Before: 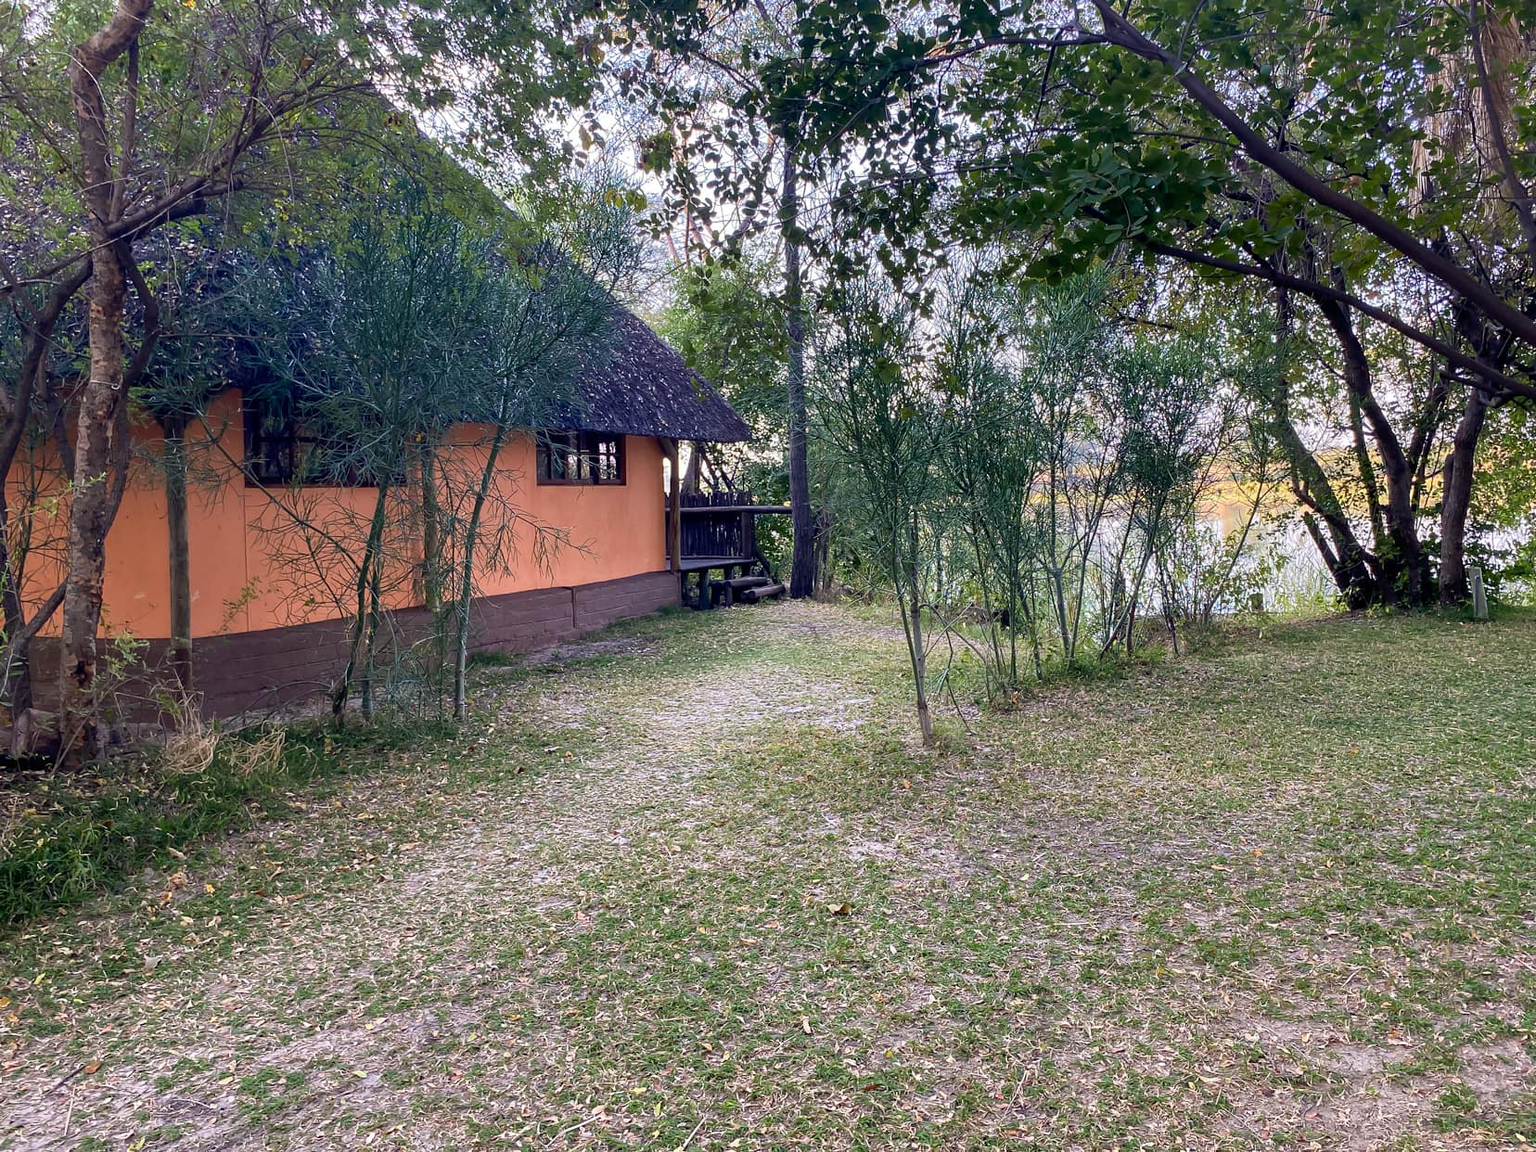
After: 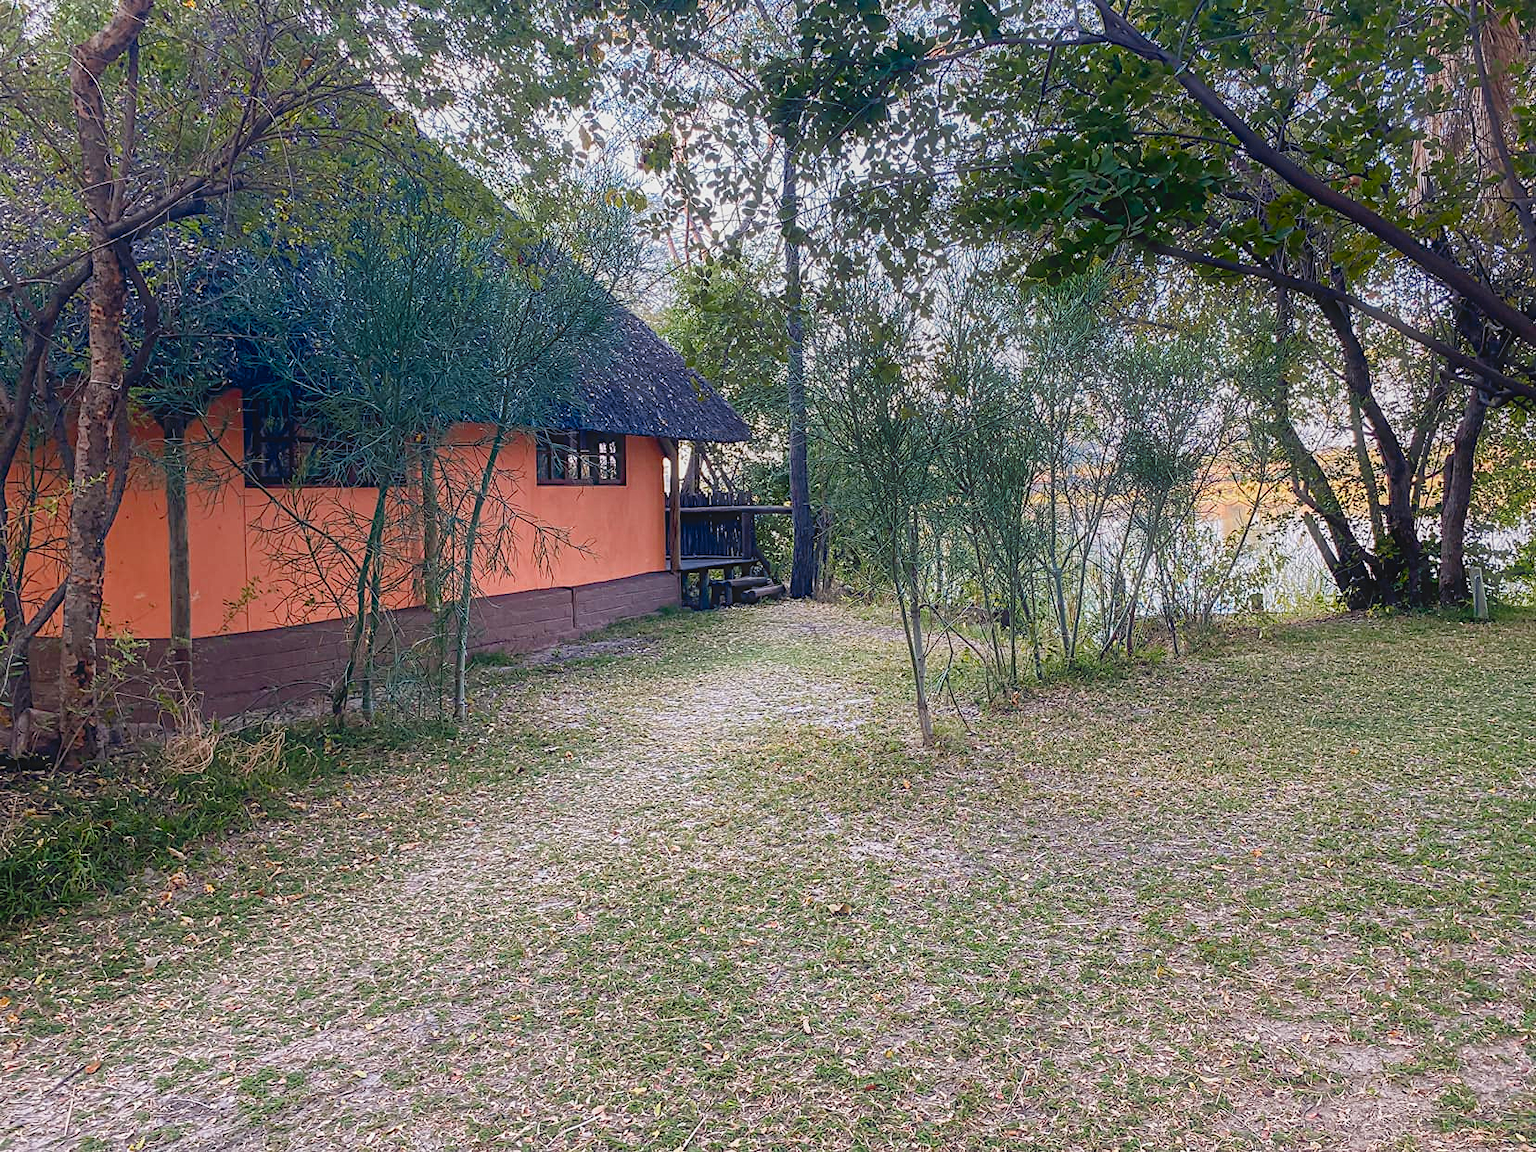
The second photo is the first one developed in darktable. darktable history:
color balance rgb "basic colorfulness: standard": perceptual saturation grading › global saturation 20%, perceptual saturation grading › highlights -25%, perceptual saturation grading › shadows 25%
color balance rgb "medium contrast": perceptual brilliance grading › highlights 20%, perceptual brilliance grading › mid-tones 10%, perceptual brilliance grading › shadows -20%
rgb primaries "nice": tint hue -2.48°, red hue -0.024, green purity 1.08, blue hue -0.112, blue purity 1.17
contrast equalizer "soft": y [[0.439, 0.44, 0.442, 0.457, 0.493, 0.498], [0.5 ×6], [0.5 ×6], [0 ×6], [0 ×6]]
diffuse or sharpen "diffusion": radius span 77, 1st order speed 50%, 2nd order speed 50%, 3rd order speed 50%, 4th order speed 50% | blend: blend mode normal, opacity 25%; mask: uniform (no mask)
diffuse or sharpen "sharpen demosaicing: AA filter": edge sensitivity 1, 1st order anisotropy 100%, 2nd order anisotropy 100%, 3rd order anisotropy 100%, 4th order anisotropy 100%, 1st order speed -25%, 2nd order speed -25%, 3rd order speed -25%, 4th order speed -25%
haze removal: strength -0.1, adaptive false
